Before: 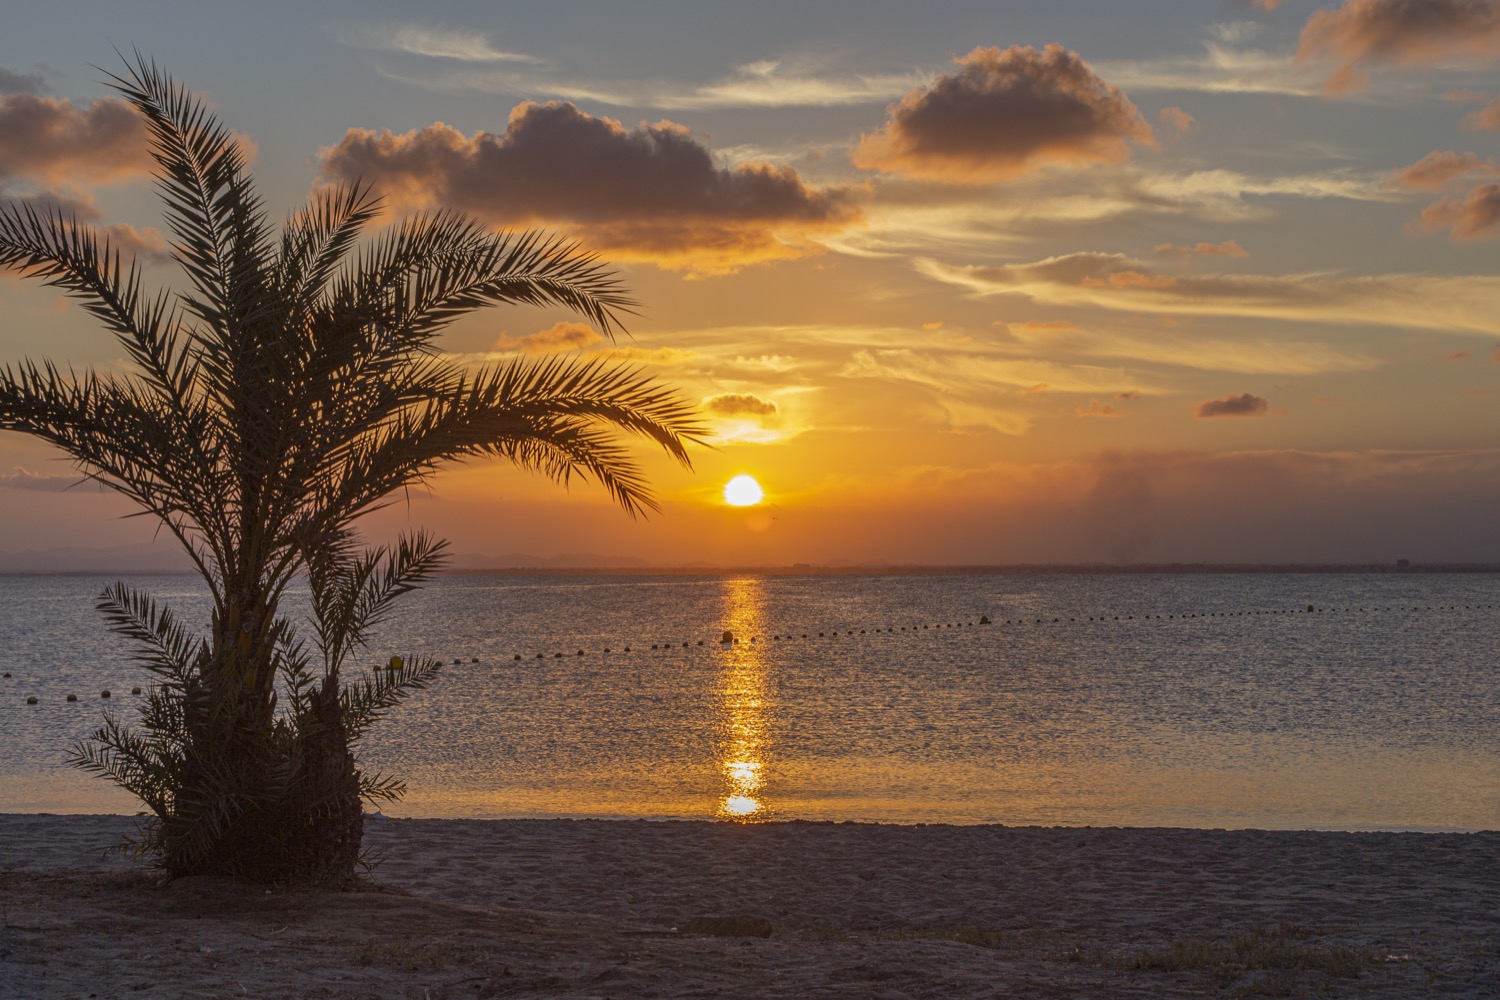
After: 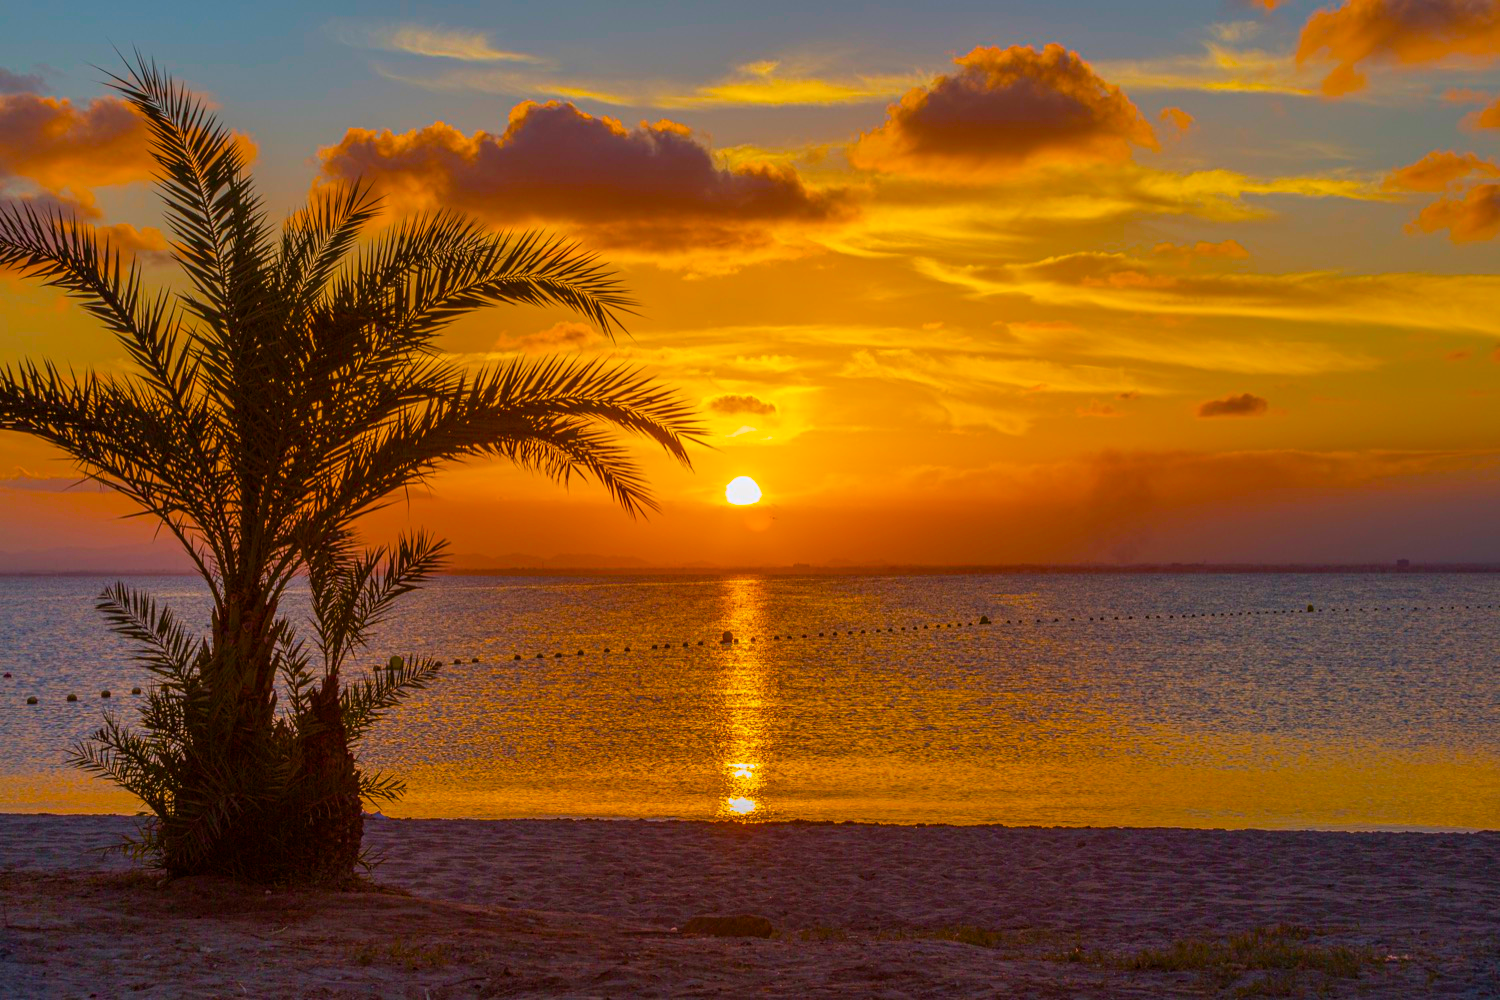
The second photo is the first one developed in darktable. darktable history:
color balance rgb: highlights gain › chroma 0.128%, highlights gain › hue 331.29°, linear chroma grading › shadows 17.665%, linear chroma grading › highlights 60.118%, linear chroma grading › global chroma 49.725%, perceptual saturation grading › global saturation 30.408%, global vibrance 20%
